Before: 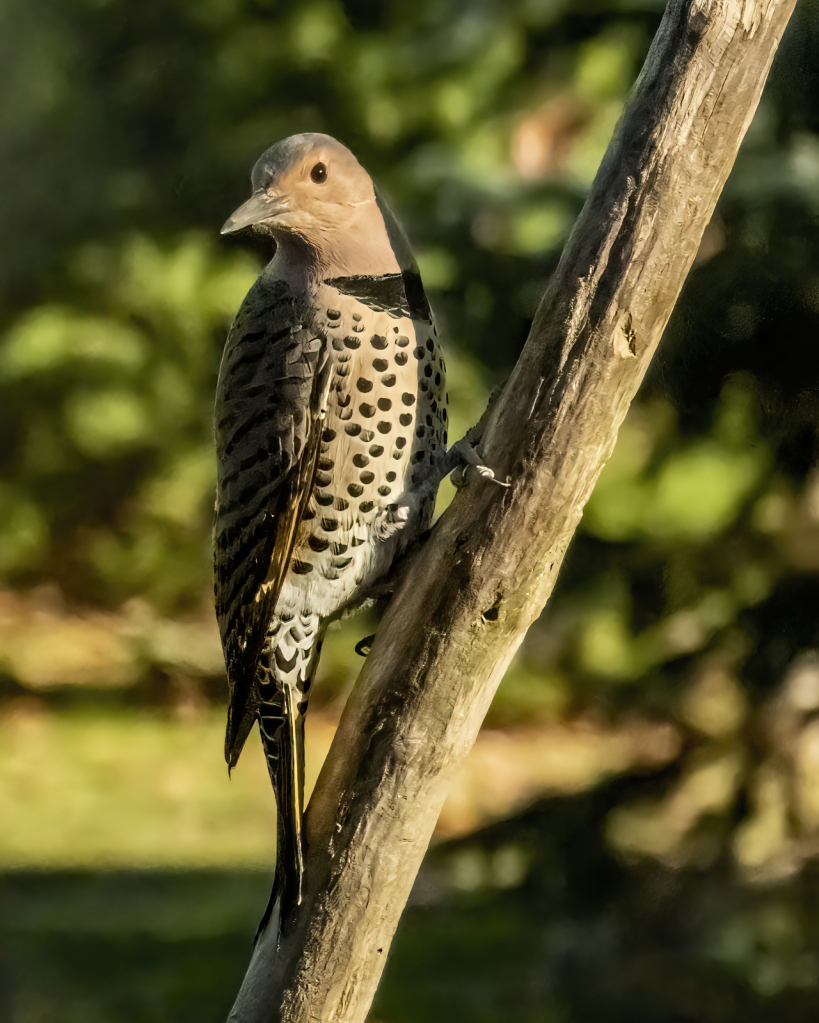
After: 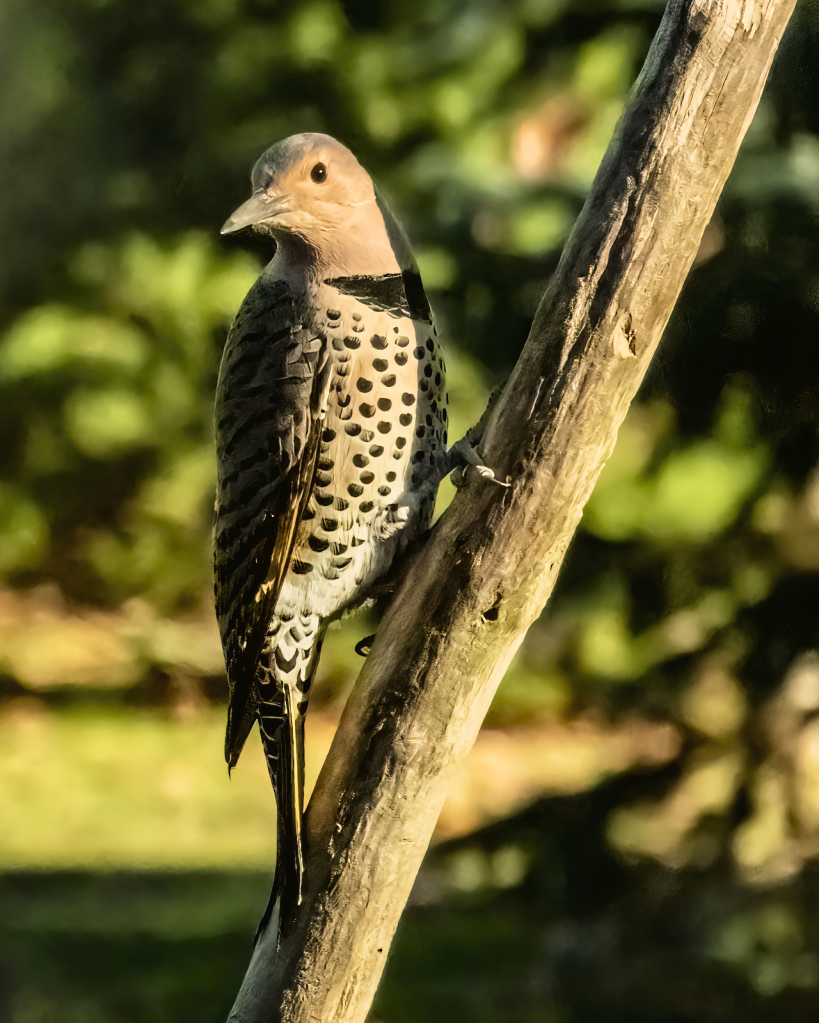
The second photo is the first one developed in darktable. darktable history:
tone curve: curves: ch0 [(0, 0.021) (0.049, 0.044) (0.152, 0.14) (0.328, 0.377) (0.473, 0.543) (0.663, 0.734) (0.84, 0.899) (1, 0.969)]; ch1 [(0, 0) (0.302, 0.331) (0.427, 0.433) (0.472, 0.47) (0.502, 0.503) (0.527, 0.524) (0.564, 0.591) (0.602, 0.632) (0.677, 0.701) (0.859, 0.885) (1, 1)]; ch2 [(0, 0) (0.33, 0.301) (0.447, 0.44) (0.487, 0.496) (0.502, 0.516) (0.535, 0.563) (0.565, 0.6) (0.618, 0.629) (1, 1)], color space Lab, linked channels, preserve colors none
velvia: strength 14.44%
